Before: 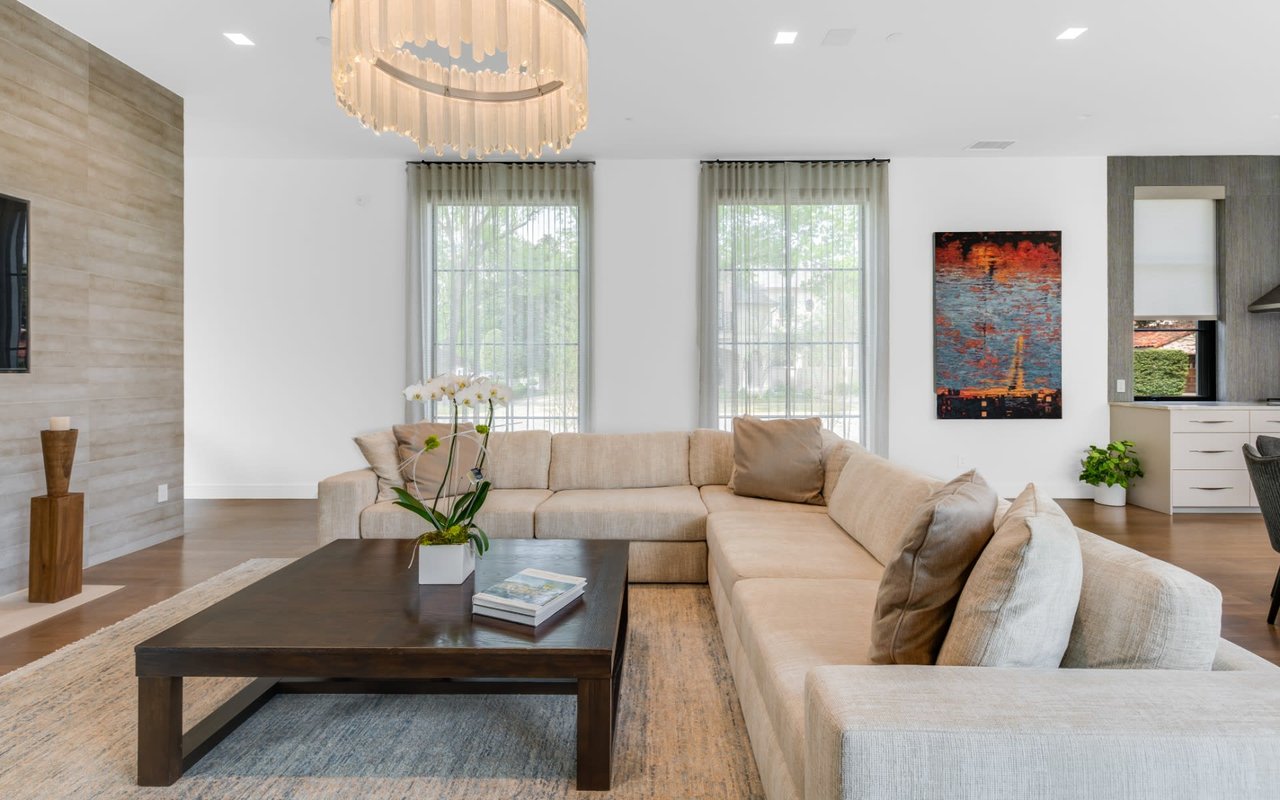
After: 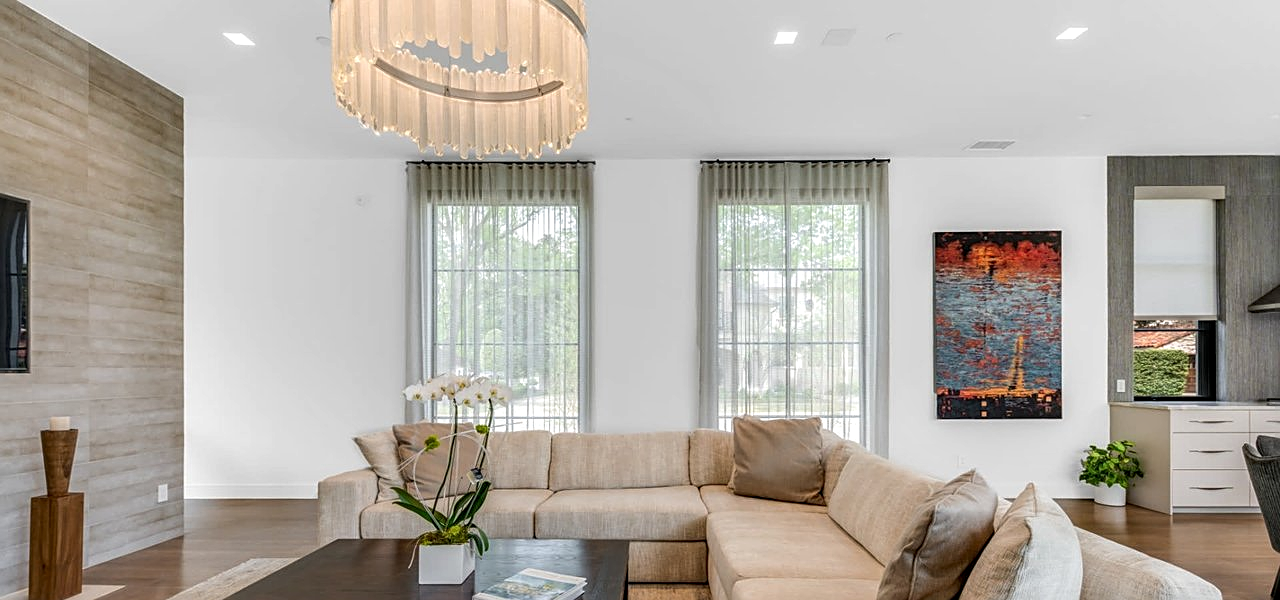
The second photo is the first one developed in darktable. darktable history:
local contrast: detail 130%
crop: bottom 24.979%
sharpen: on, module defaults
